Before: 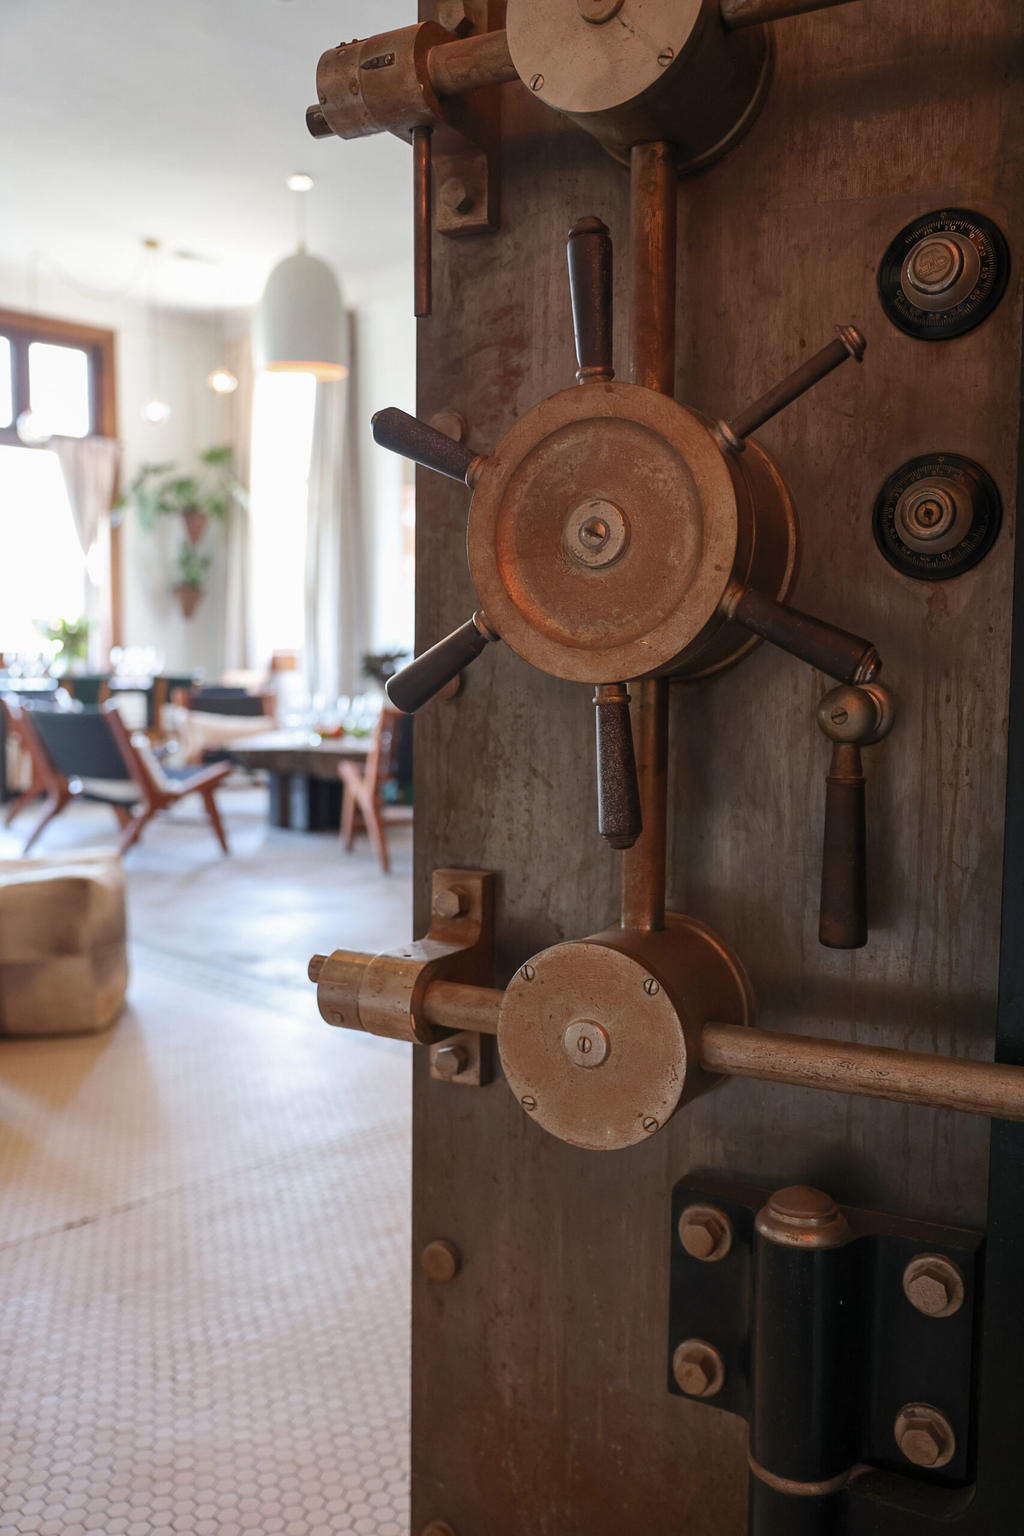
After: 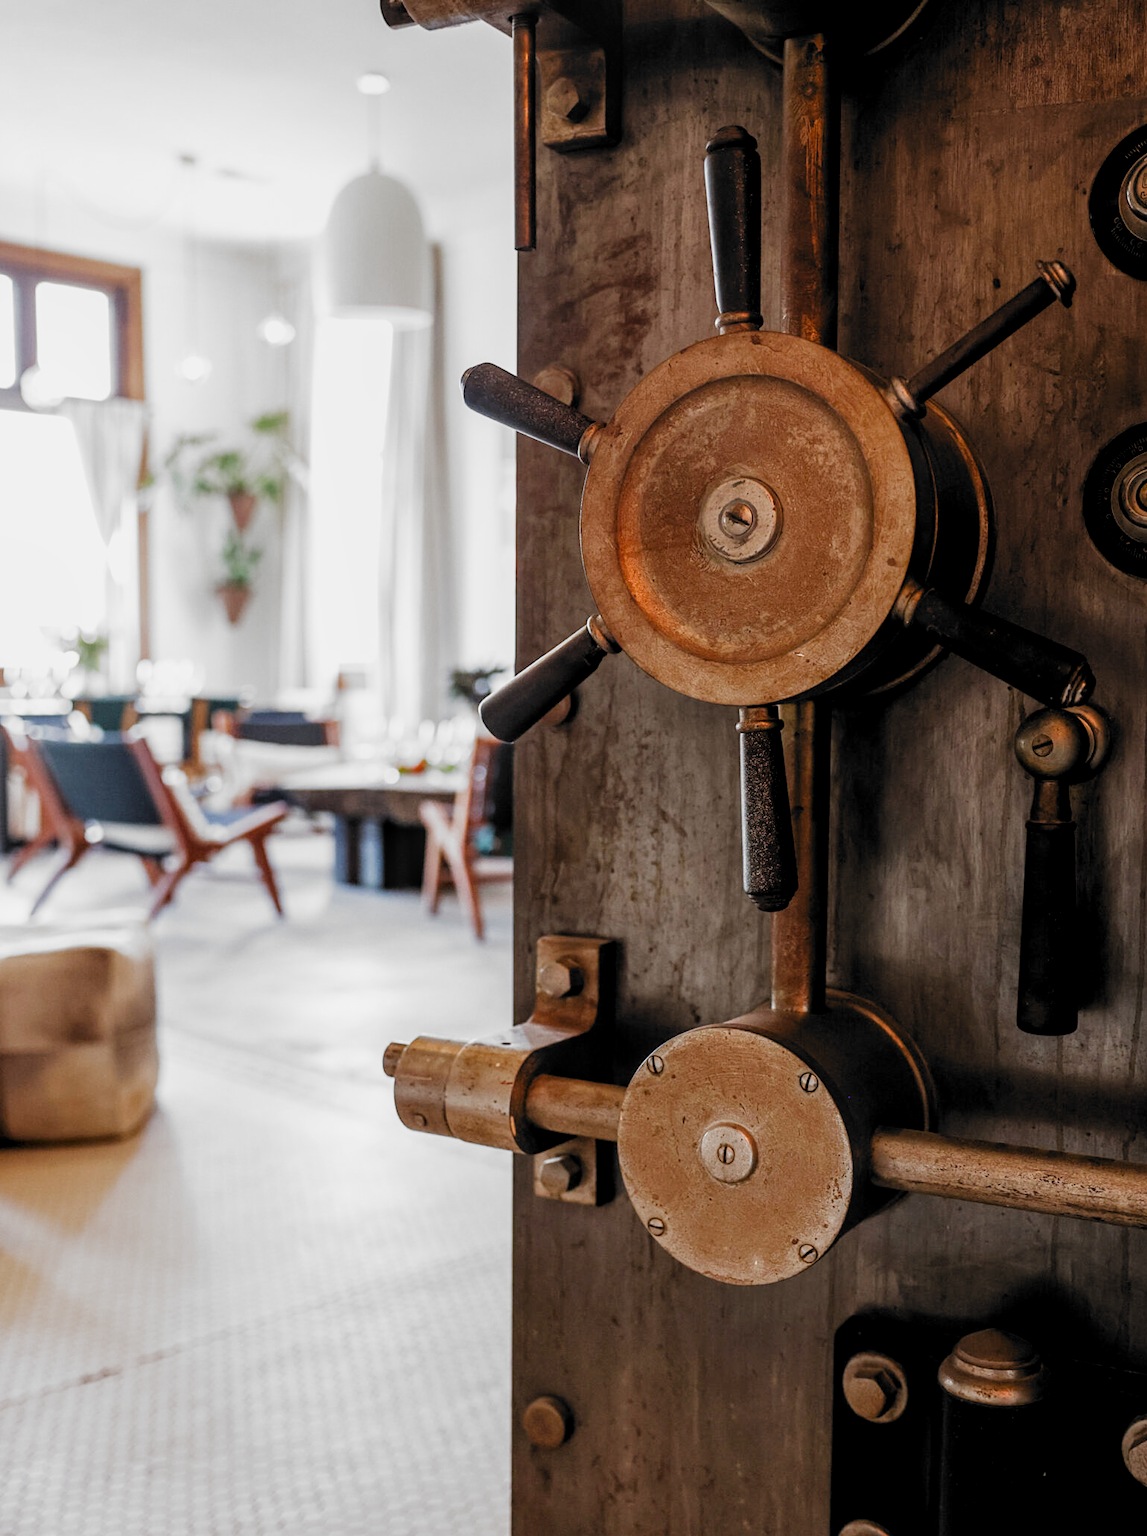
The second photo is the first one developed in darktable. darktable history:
local contrast: on, module defaults
exposure: black level correction 0.001, exposure 0.499 EV, compensate highlight preservation false
crop: top 7.504%, right 9.771%, bottom 11.937%
filmic rgb: black relative exposure -5.08 EV, white relative exposure 3.5 EV, hardness 3.18, contrast 1.2, highlights saturation mix -29.64%, add noise in highlights 0.001, preserve chrominance no, color science v3 (2019), use custom middle-gray values true, contrast in highlights soft
